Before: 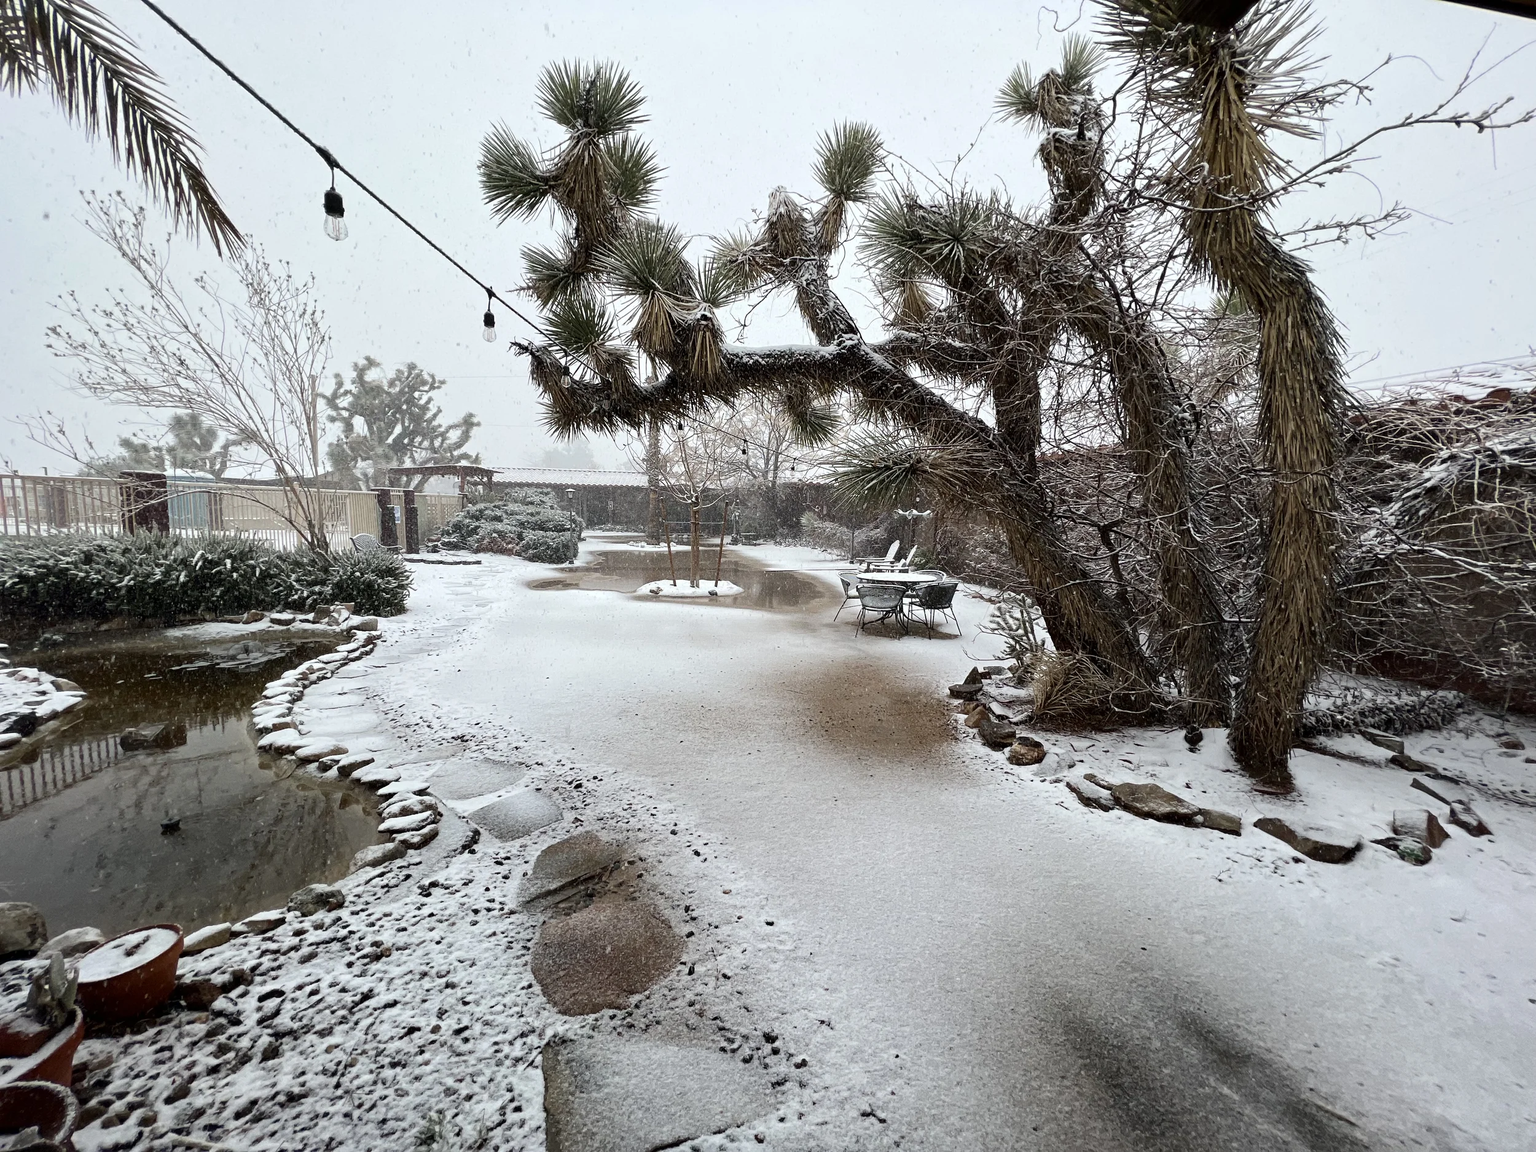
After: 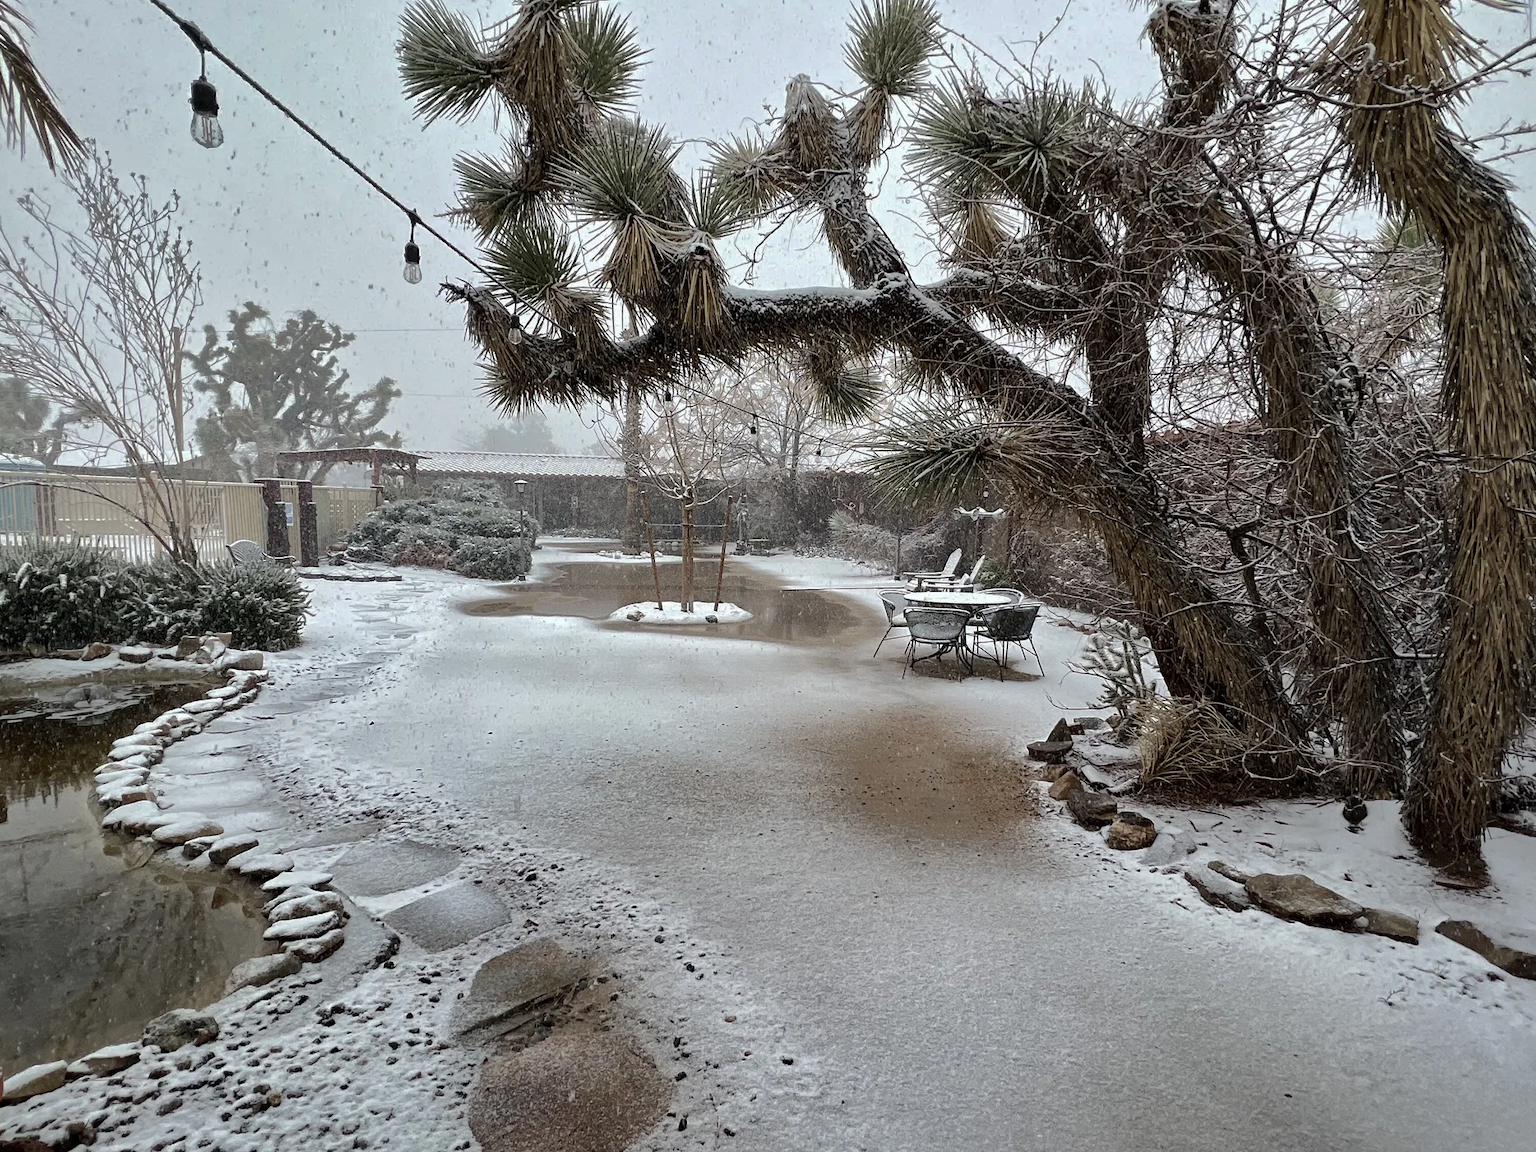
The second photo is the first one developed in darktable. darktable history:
crop and rotate: left 11.831%, top 11.346%, right 13.429%, bottom 13.899%
shadows and highlights: shadows 25, highlights -70
